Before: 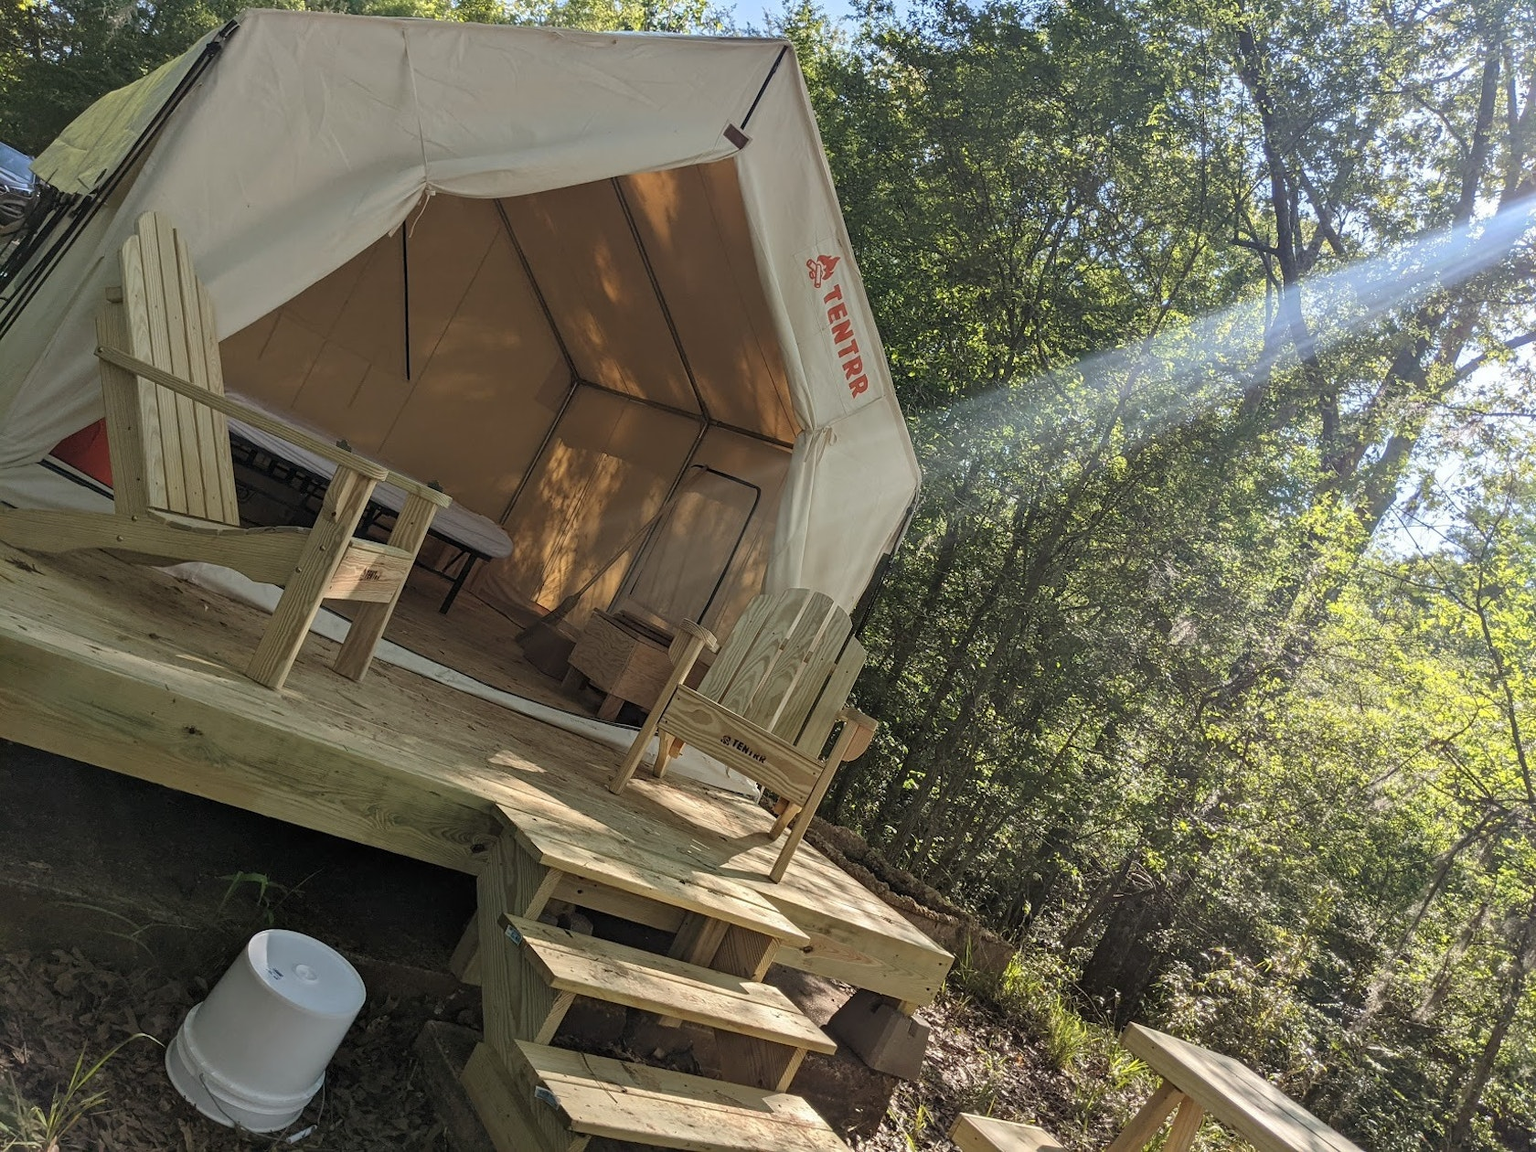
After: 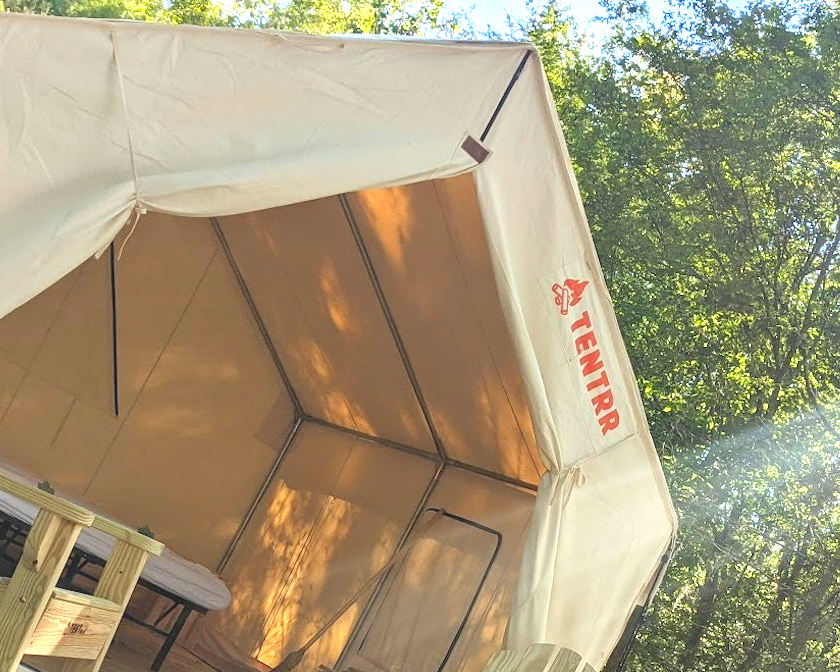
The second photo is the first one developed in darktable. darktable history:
crop: left 19.645%, right 30.316%, bottom 46.609%
contrast brightness saturation: contrast -0.201, saturation 0.188
tone equalizer: edges refinement/feathering 500, mask exposure compensation -1.57 EV, preserve details no
exposure: black level correction 0, exposure 1.5 EV, compensate exposure bias true, compensate highlight preservation false
